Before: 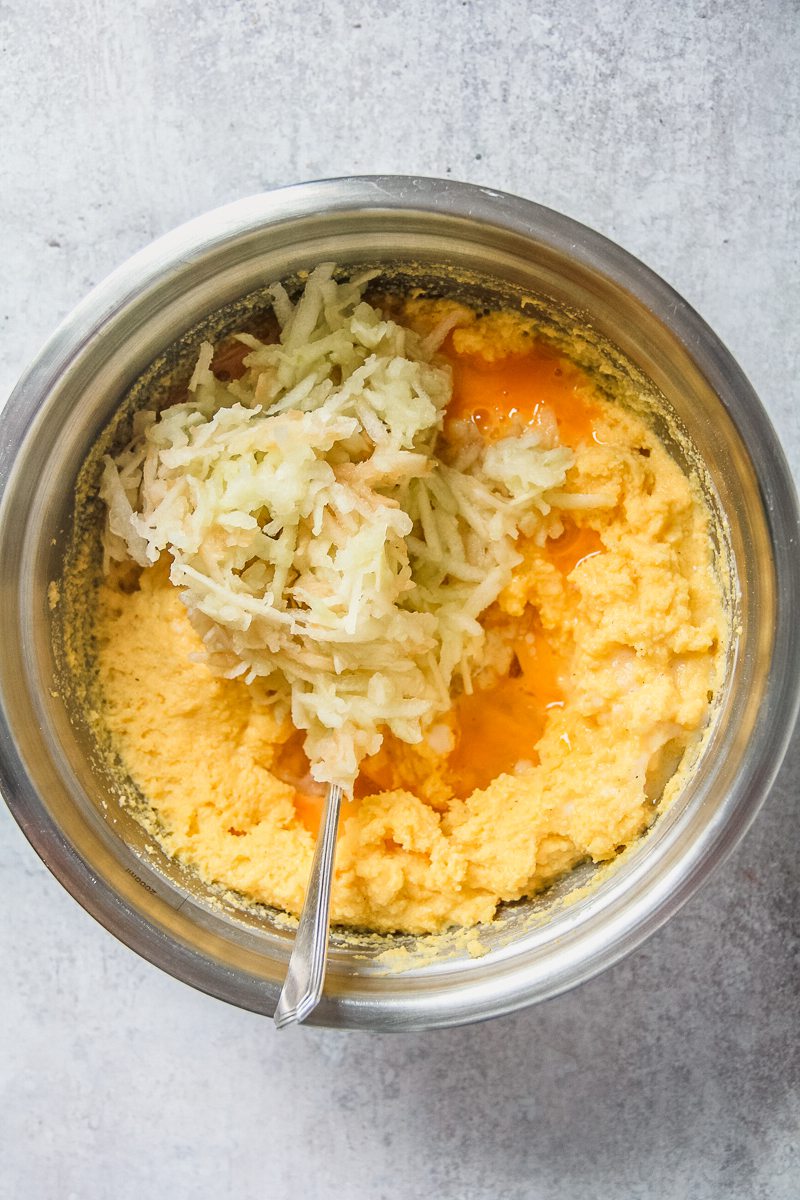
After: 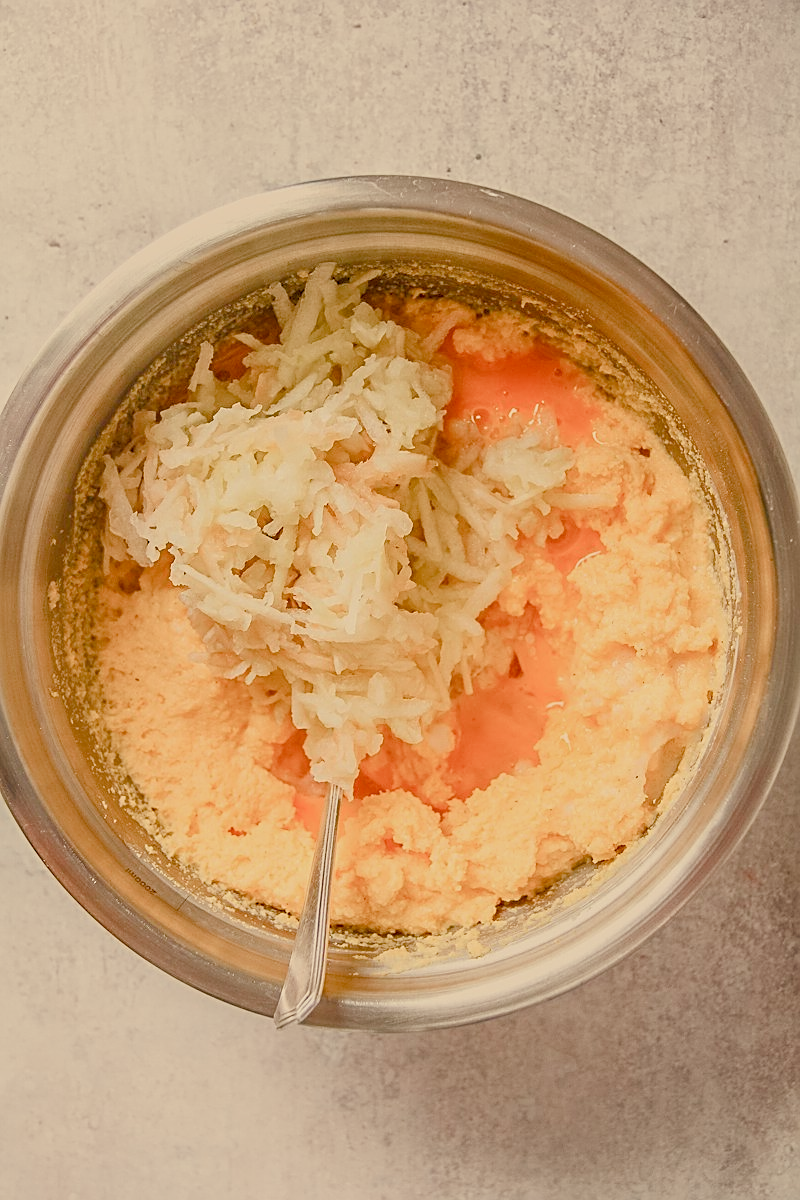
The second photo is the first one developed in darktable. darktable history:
sharpen: on, module defaults
rgb levels: mode RGB, independent channels, levels [[0, 0.474, 1], [0, 0.5, 1], [0, 0.5, 1]]
white balance: red 1.08, blue 0.791
color balance rgb: shadows lift › chroma 1%, shadows lift › hue 113°, highlights gain › chroma 0.2%, highlights gain › hue 333°, perceptual saturation grading › global saturation 20%, perceptual saturation grading › highlights -50%, perceptual saturation grading › shadows 25%, contrast -30%
exposure: exposure 0.2 EV, compensate highlight preservation false
